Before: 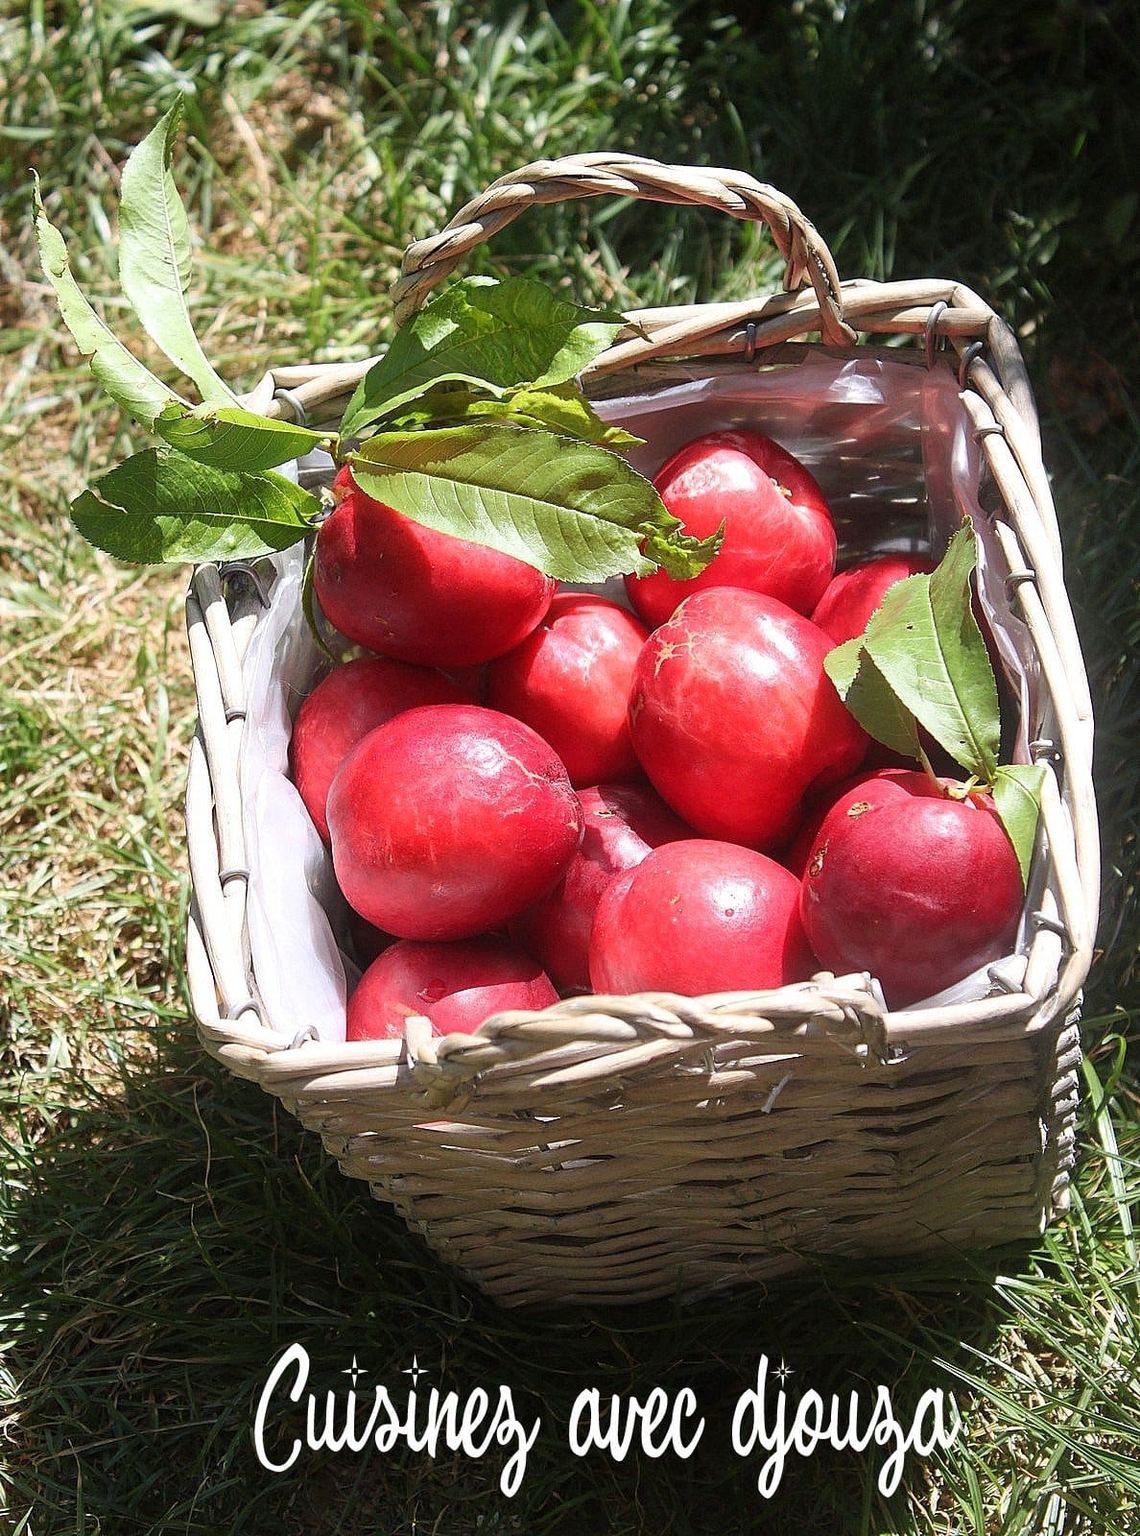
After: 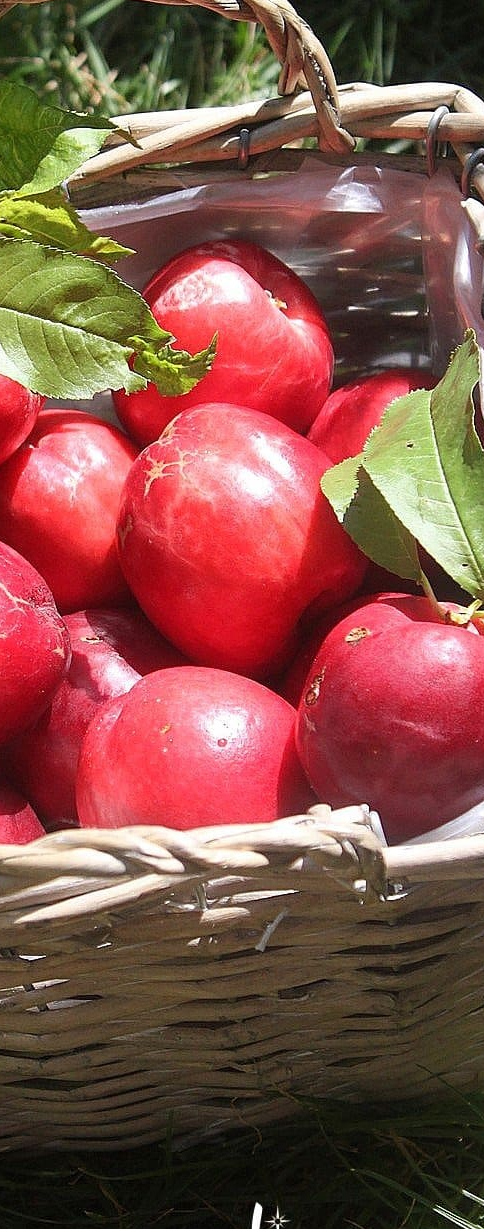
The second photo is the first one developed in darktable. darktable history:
crop: left 45.287%, top 13.004%, right 13.959%, bottom 10.133%
